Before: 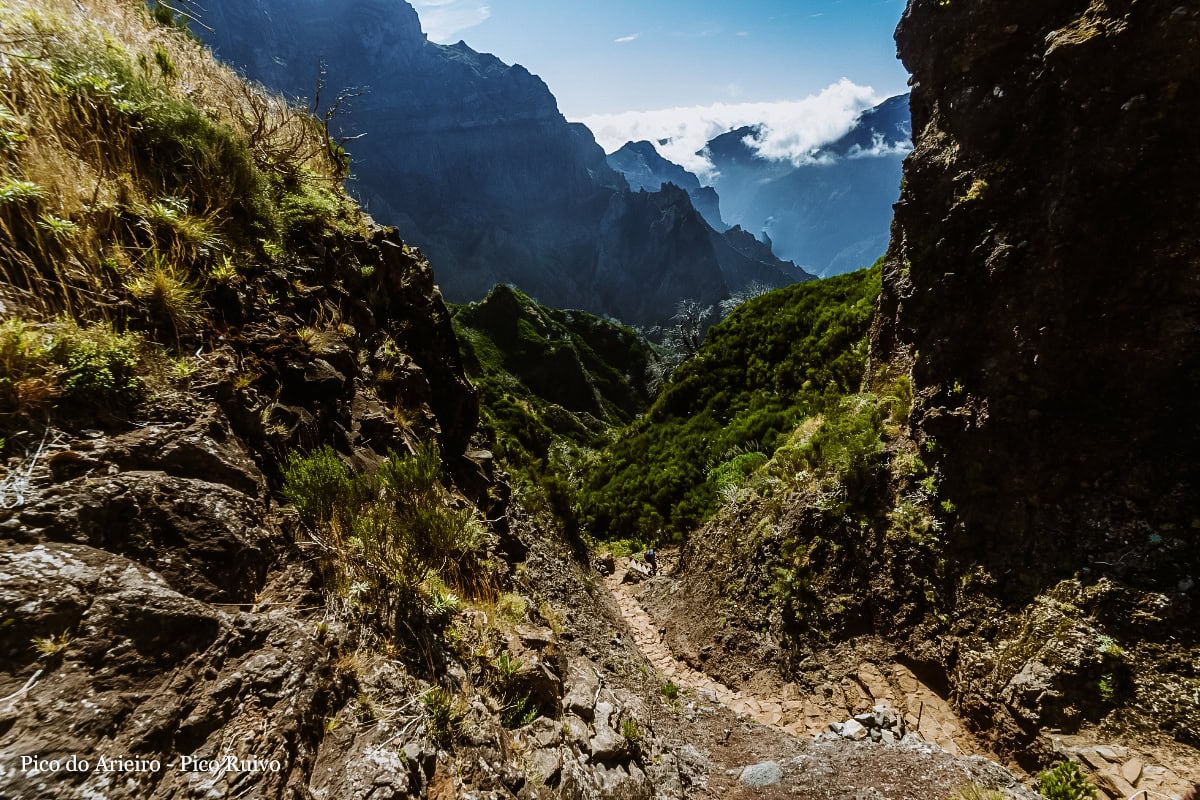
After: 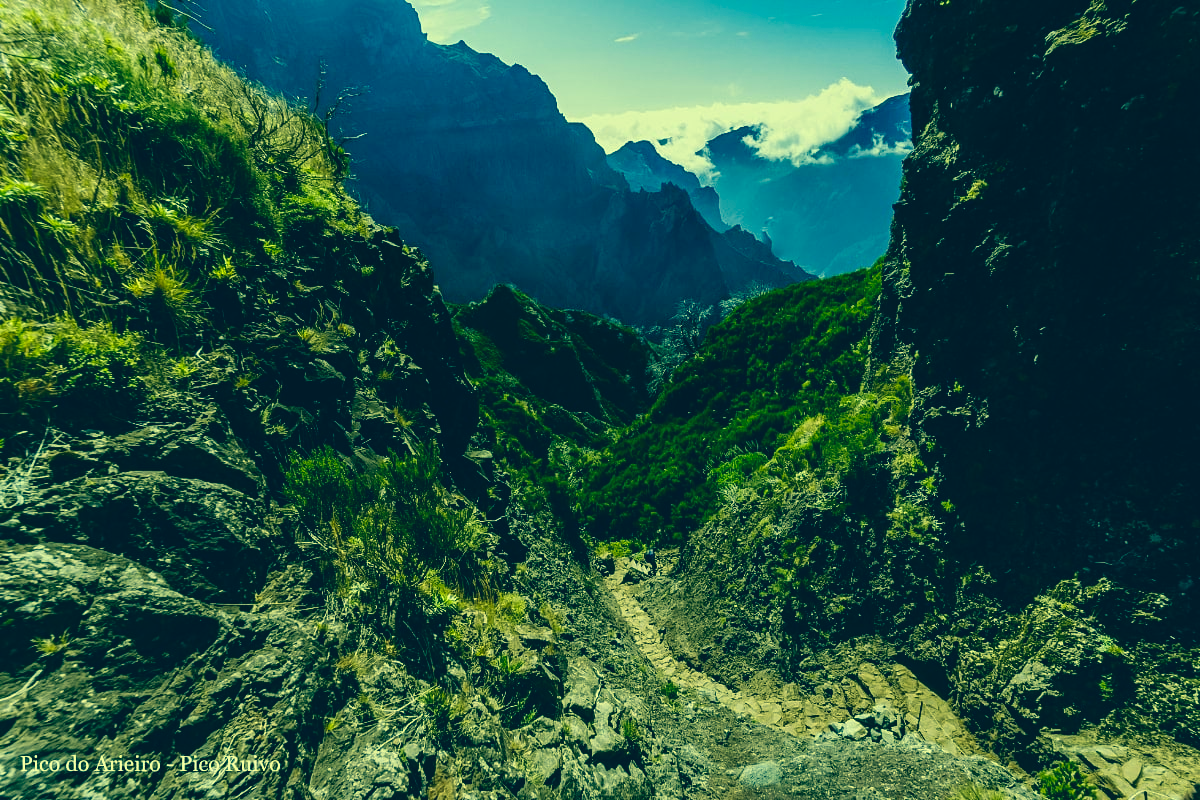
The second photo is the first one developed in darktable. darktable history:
color correction: highlights a* -16.06, highlights b* 39.95, shadows a* -39.21, shadows b* -26.56
shadows and highlights: shadows 13.57, white point adjustment 1.14, soften with gaussian
